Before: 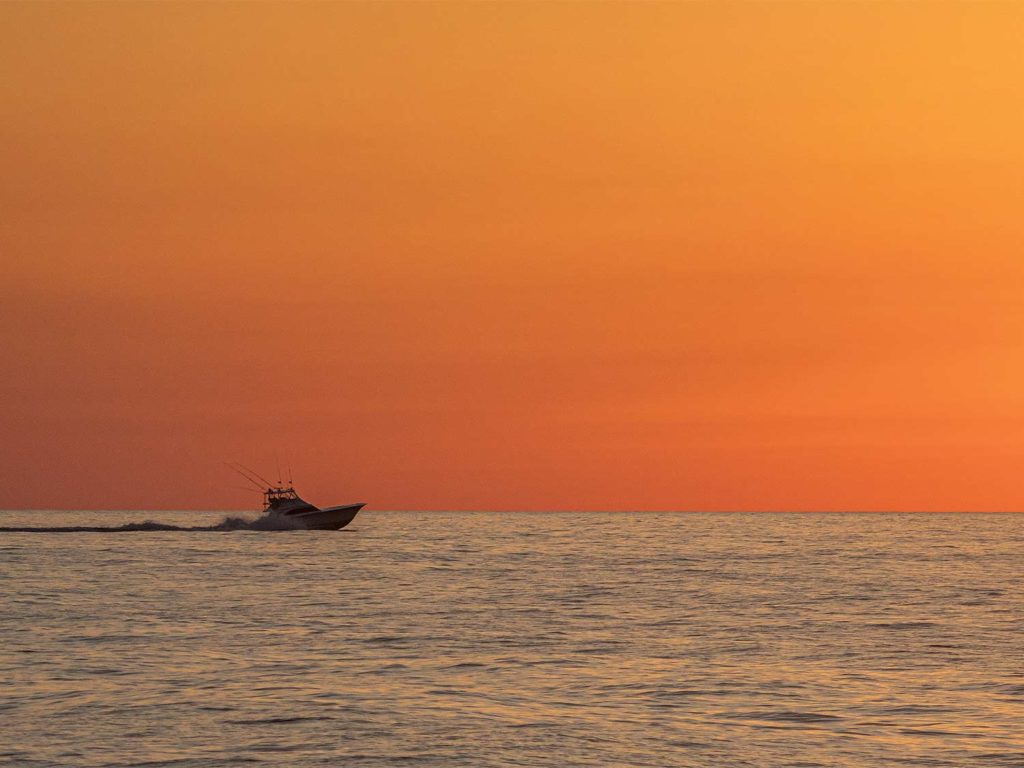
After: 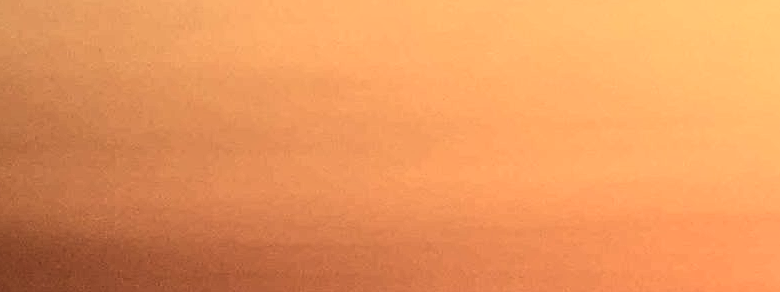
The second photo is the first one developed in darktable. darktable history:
crop: left 0.579%, top 7.627%, right 23.167%, bottom 54.275%
contrast brightness saturation: contrast 0.5, saturation -0.1
local contrast: on, module defaults
sharpen: on, module defaults
